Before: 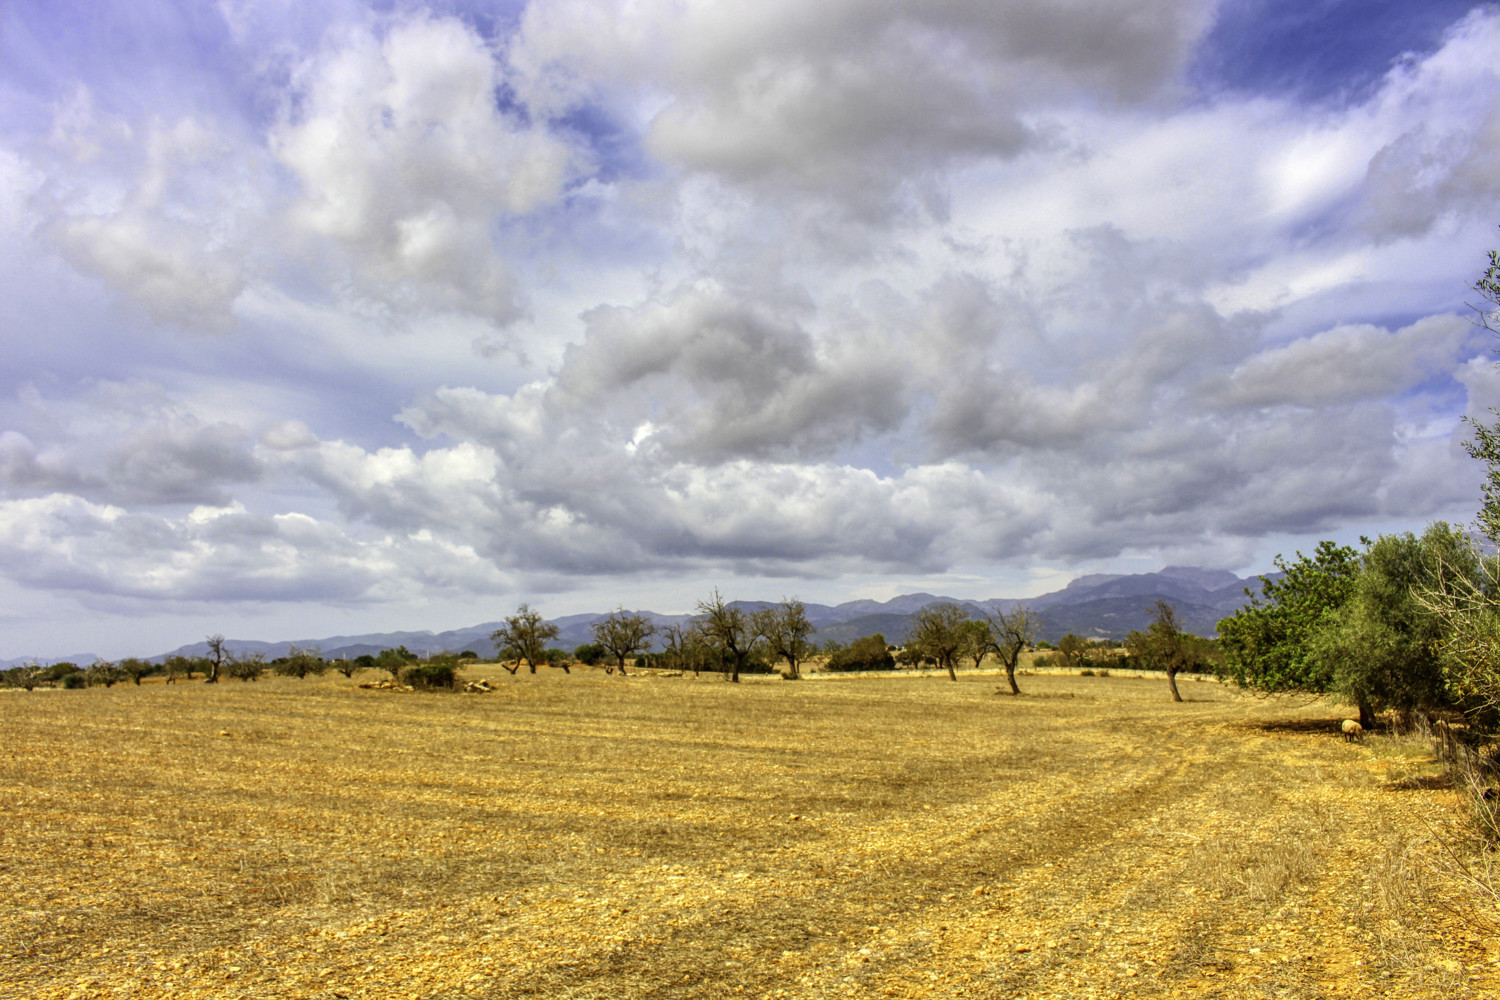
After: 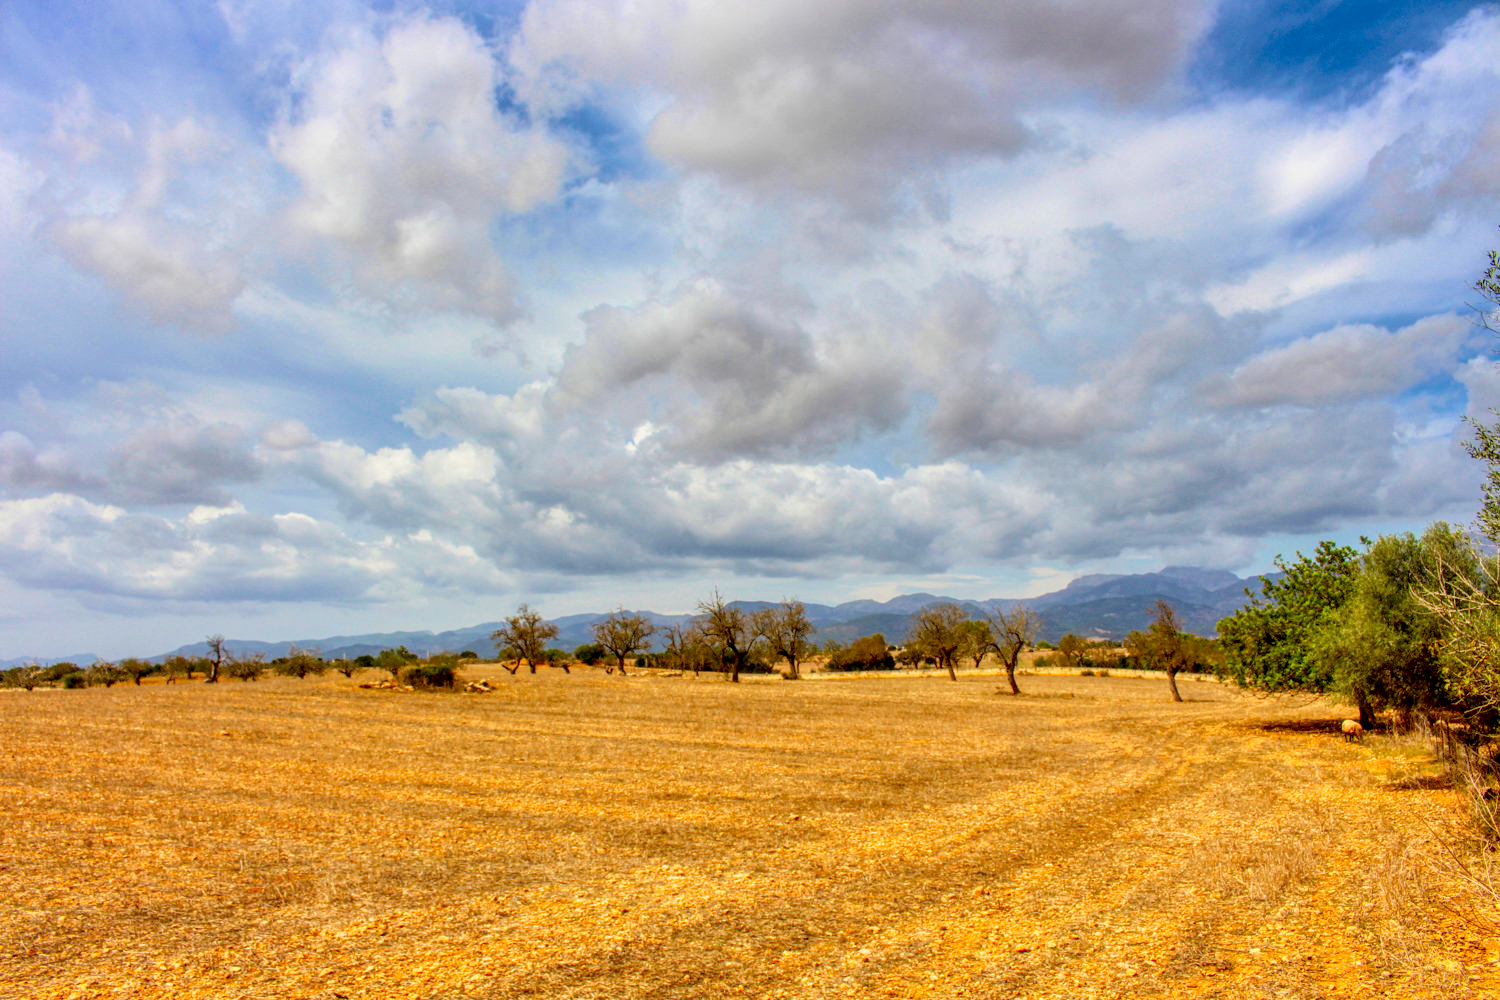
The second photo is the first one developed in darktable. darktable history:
exposure: black level correction 0.009, exposure -0.163 EV, compensate exposure bias true, compensate highlight preservation false
velvia: strength 26.35%
